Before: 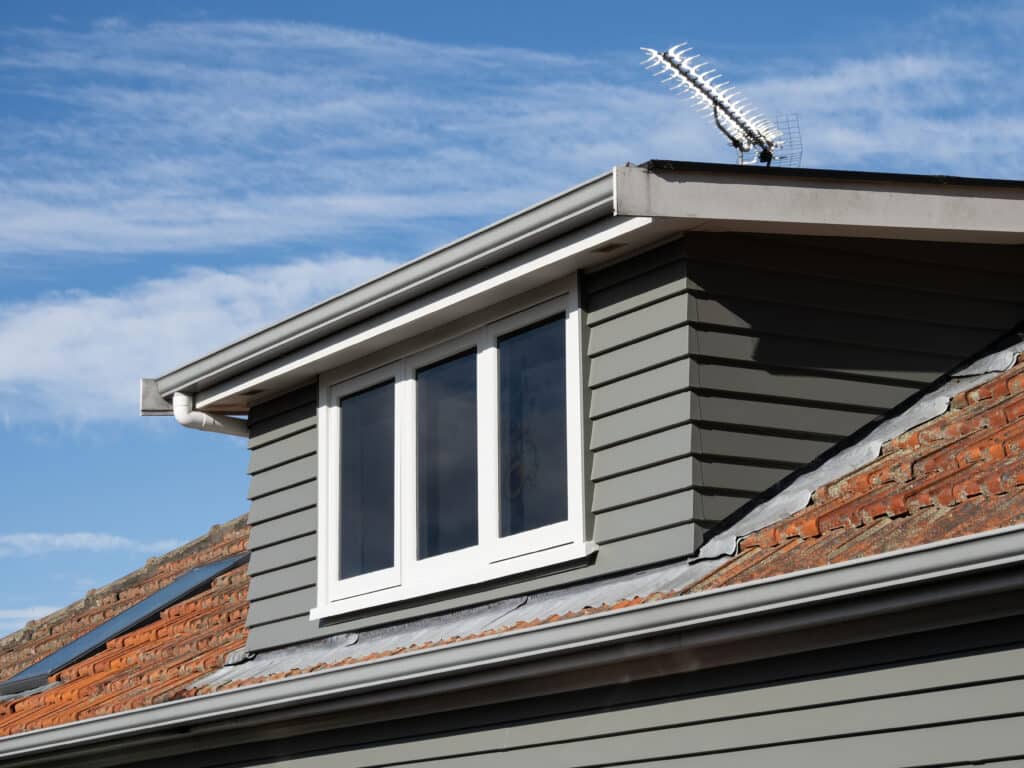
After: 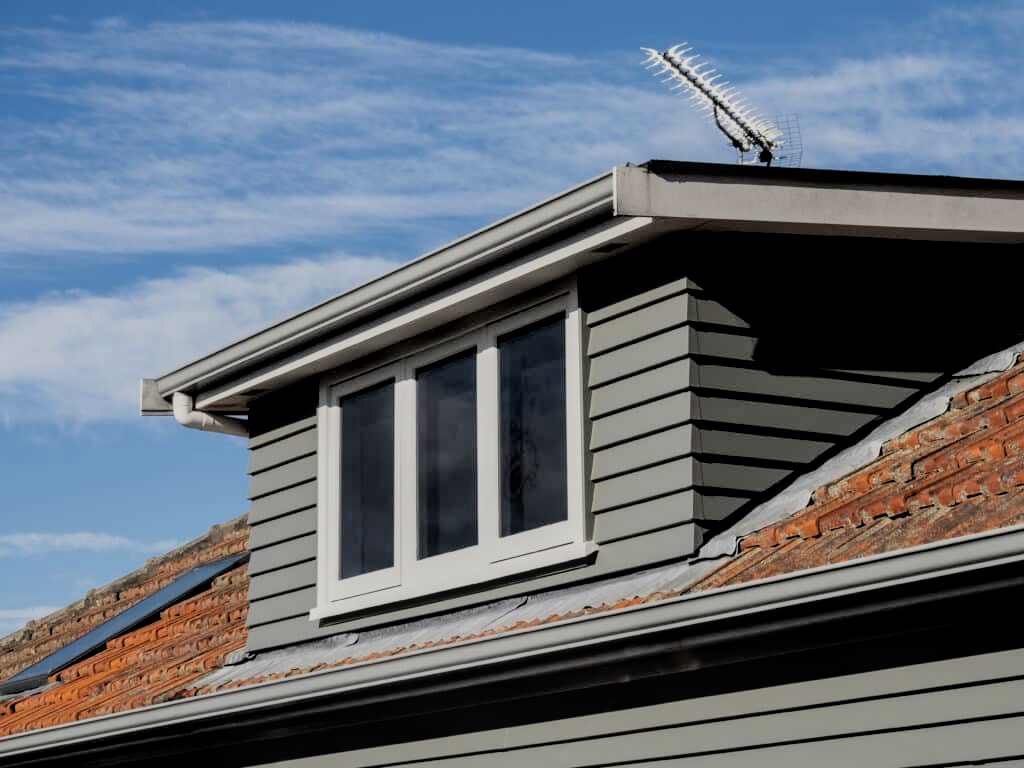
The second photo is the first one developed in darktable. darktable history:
filmic rgb: black relative exposure -4.58 EV, white relative exposure 4.8 EV, threshold 3 EV, hardness 2.36, latitude 36.07%, contrast 1.048, highlights saturation mix 1.32%, shadows ↔ highlights balance 1.25%, color science v4 (2020), enable highlight reconstruction true
local contrast: on, module defaults
color calibration: x 0.342, y 0.355, temperature 5146 K
